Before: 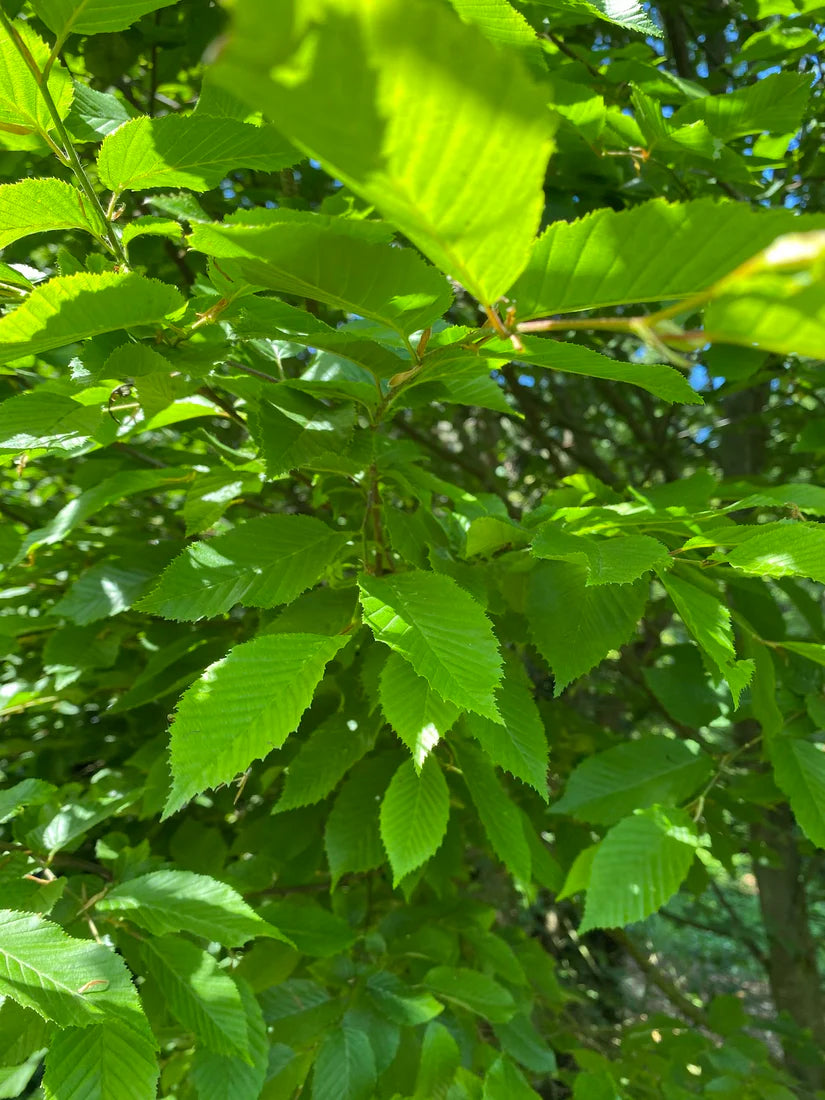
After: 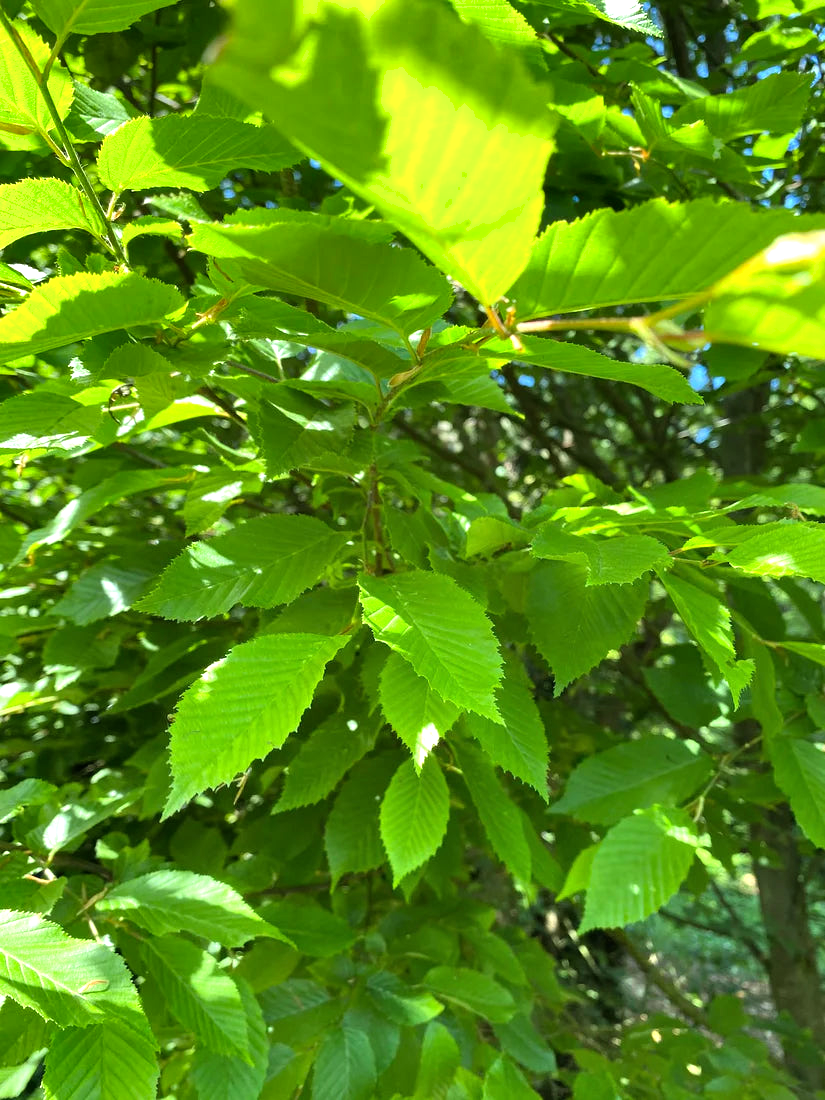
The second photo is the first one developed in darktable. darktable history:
shadows and highlights: soften with gaussian
tone equalizer: -8 EV -0.761 EV, -7 EV -0.702 EV, -6 EV -0.637 EV, -5 EV -0.384 EV, -3 EV 0.379 EV, -2 EV 0.6 EV, -1 EV 0.688 EV, +0 EV 0.727 EV
